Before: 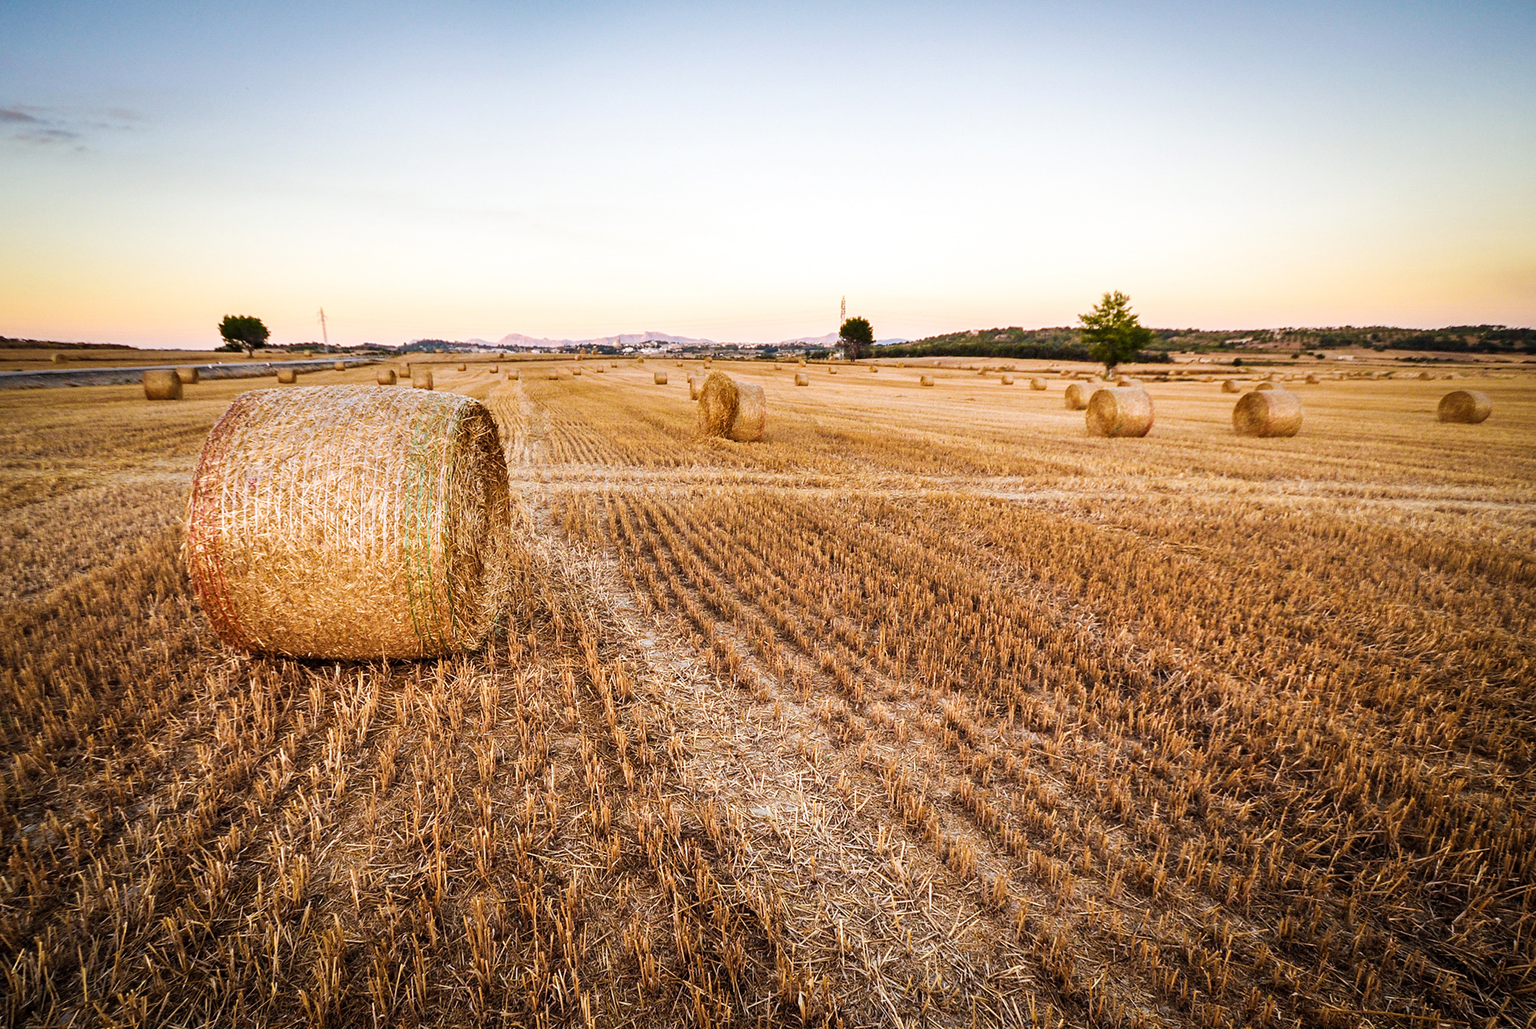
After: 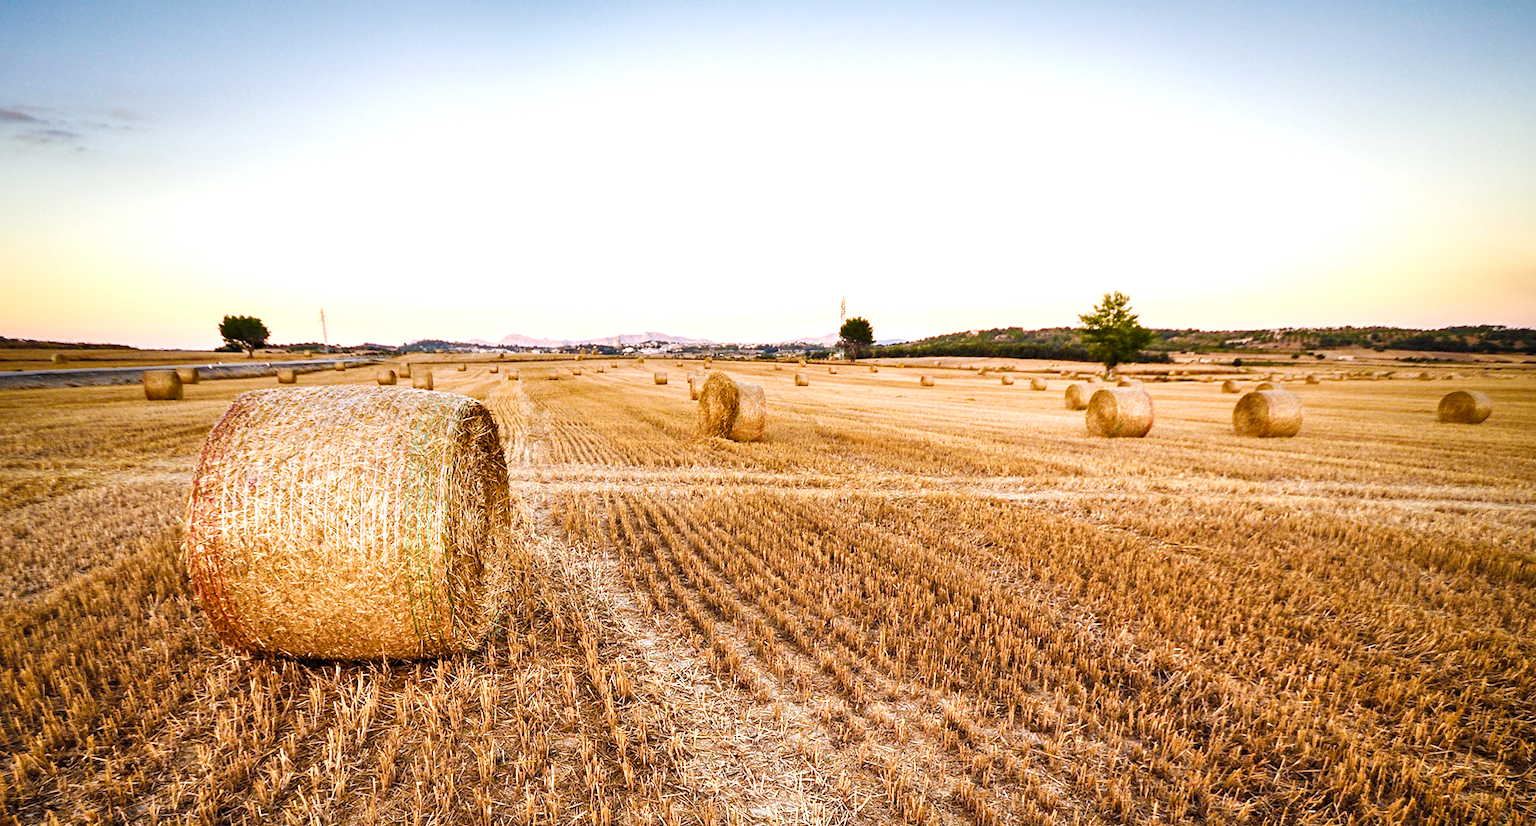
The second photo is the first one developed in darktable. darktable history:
color balance rgb: perceptual saturation grading › global saturation 20%, perceptual saturation grading › highlights -25%, perceptual saturation grading › shadows 25%
shadows and highlights: radius 110.86, shadows 51.09, white point adjustment 9.16, highlights -4.17, highlights color adjustment 32.2%, soften with gaussian
crop: bottom 19.644%
